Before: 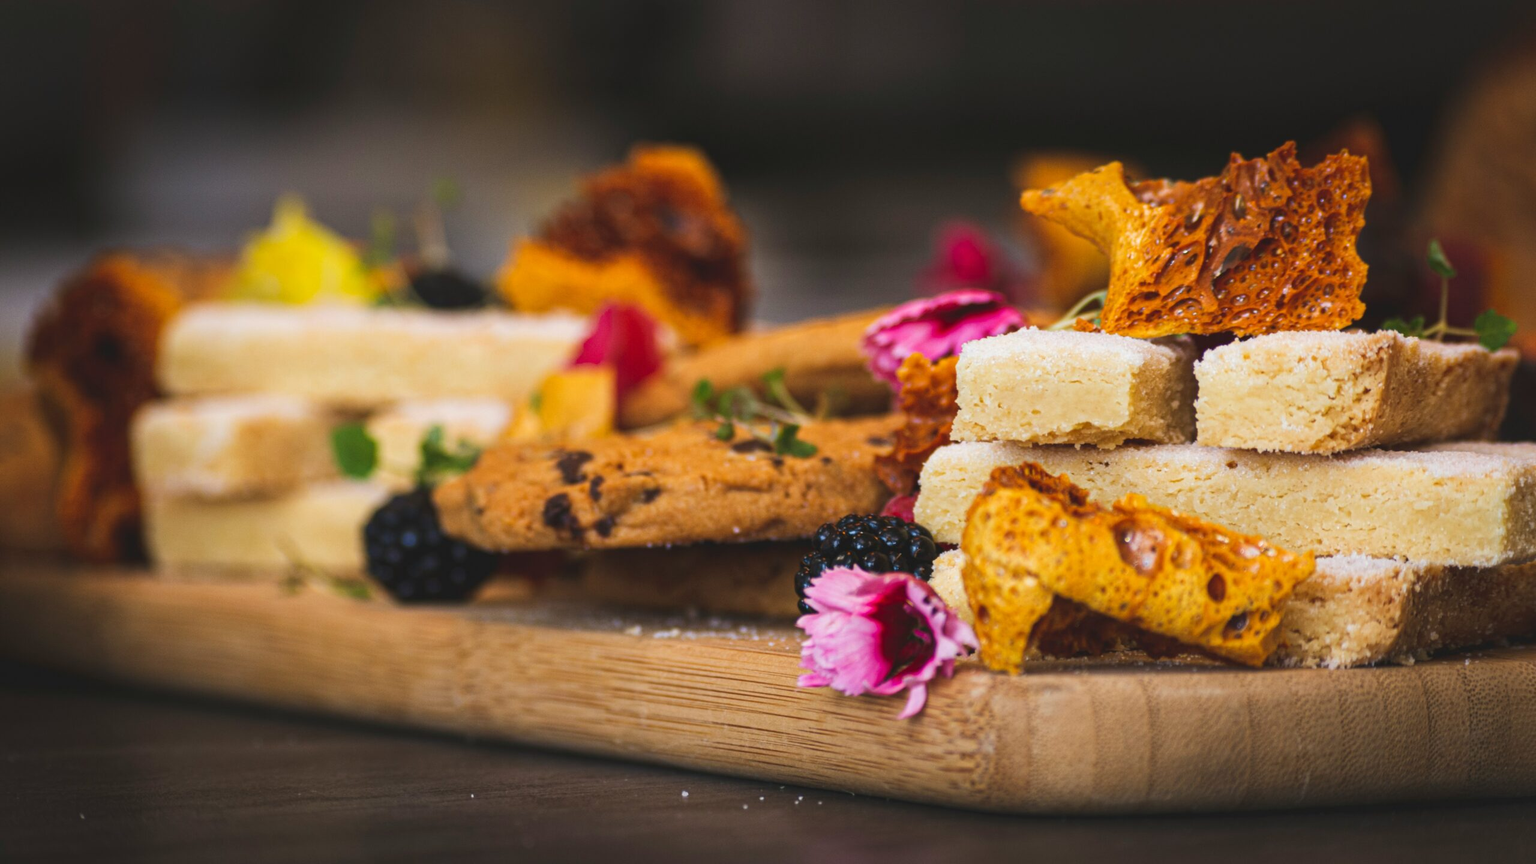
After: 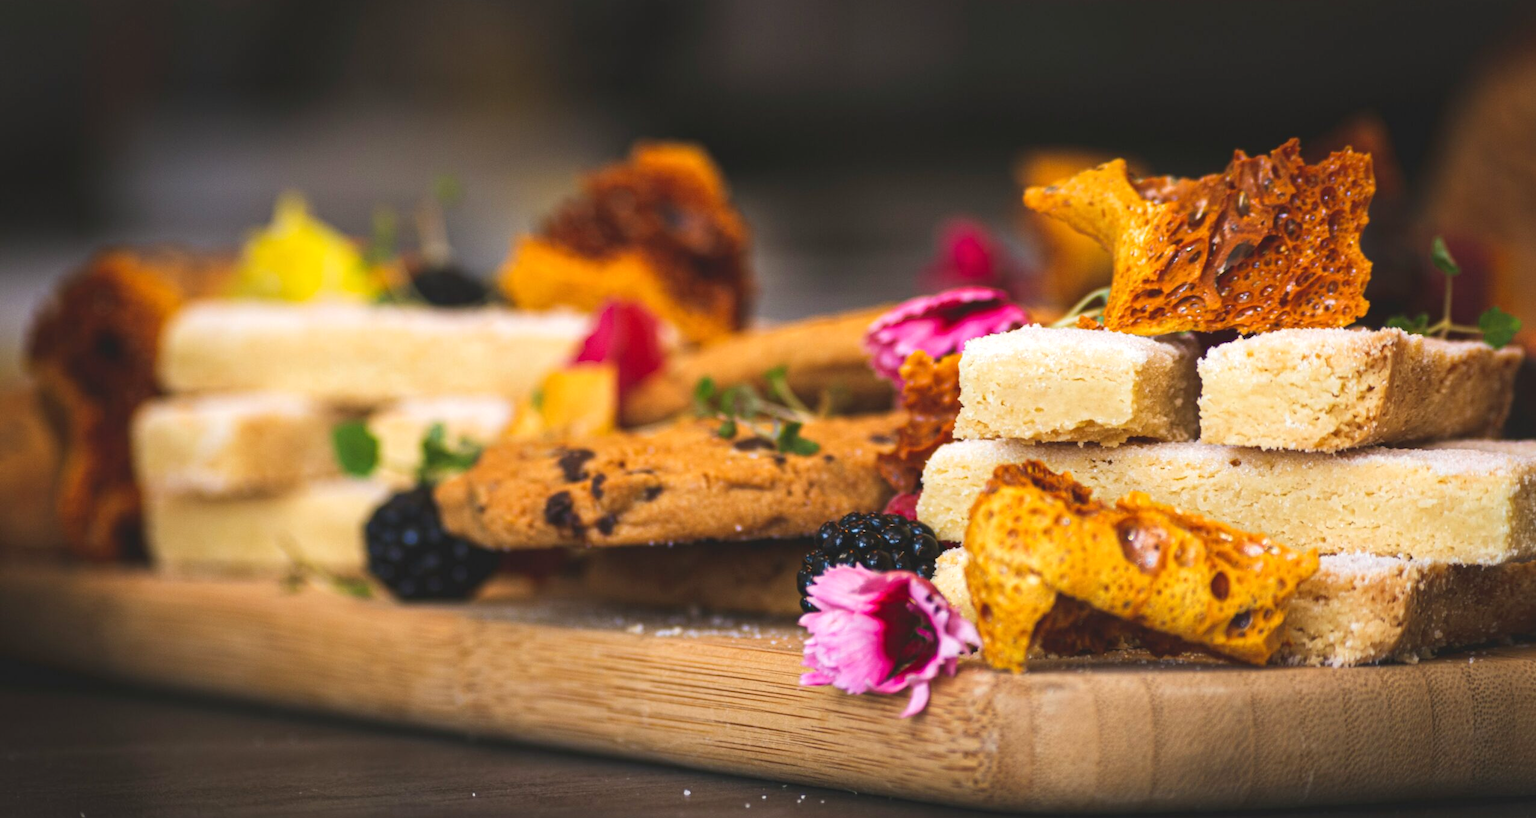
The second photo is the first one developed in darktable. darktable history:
exposure: exposure 0.3 EV, compensate highlight preservation false
crop: top 0.448%, right 0.264%, bottom 5.045%
